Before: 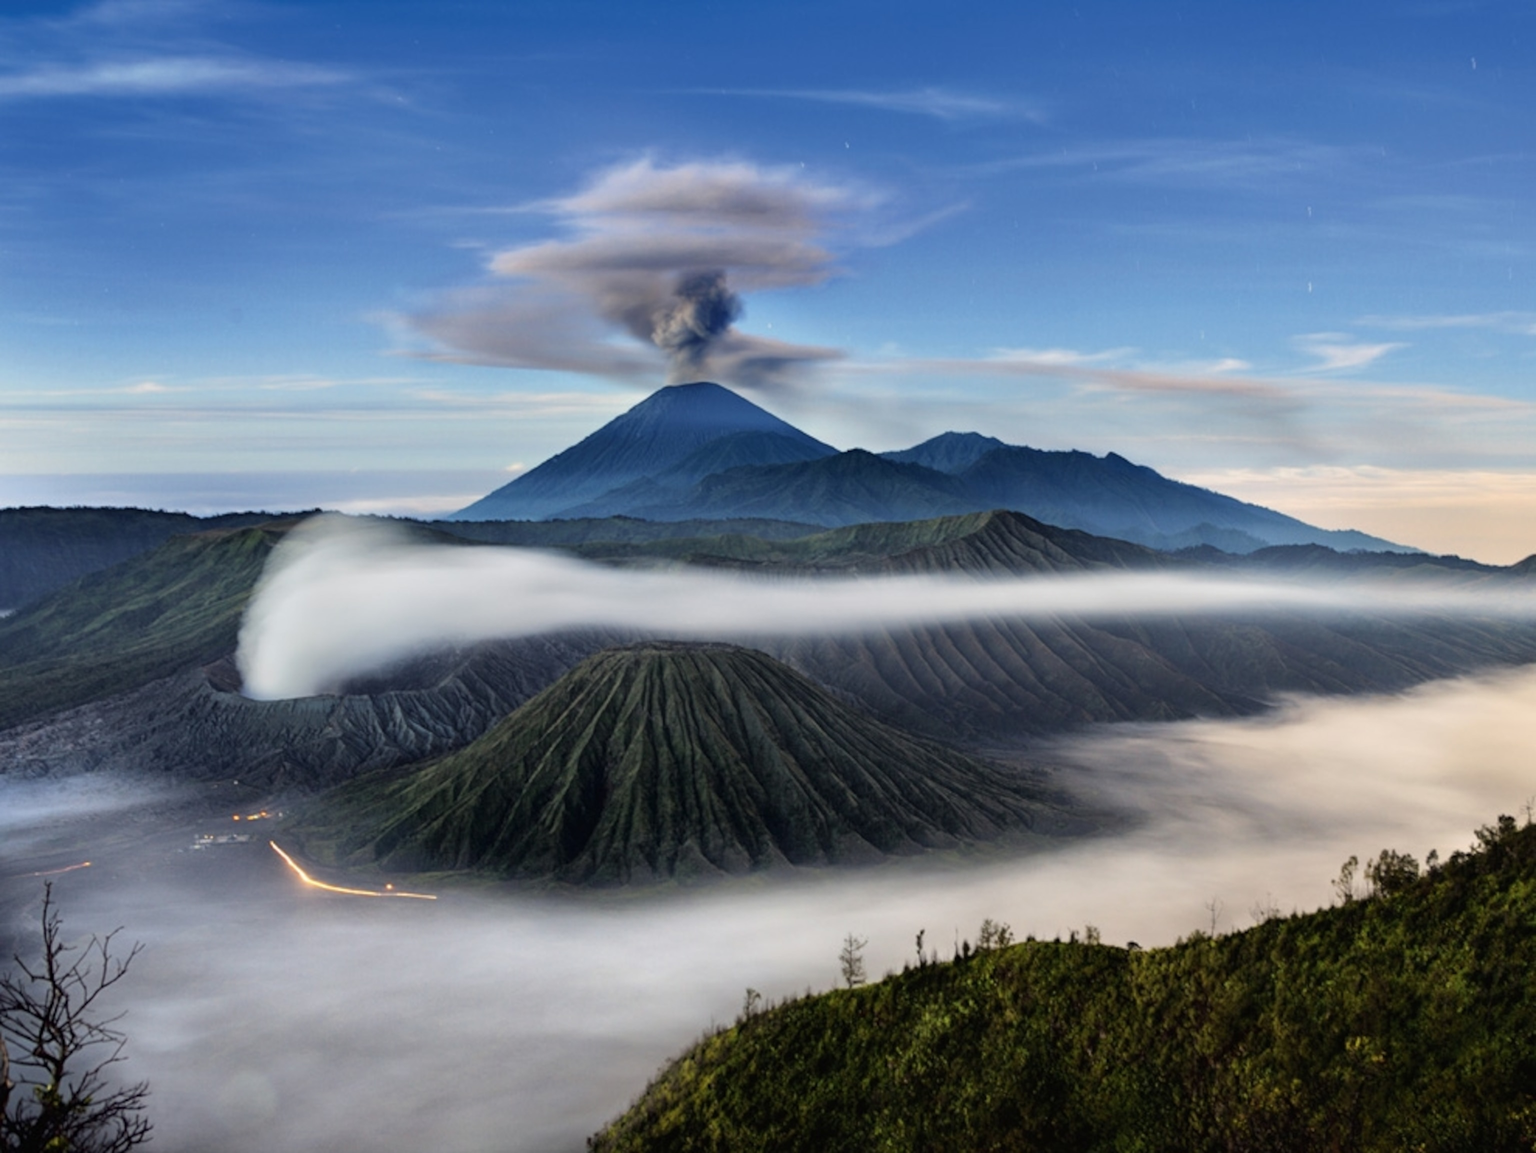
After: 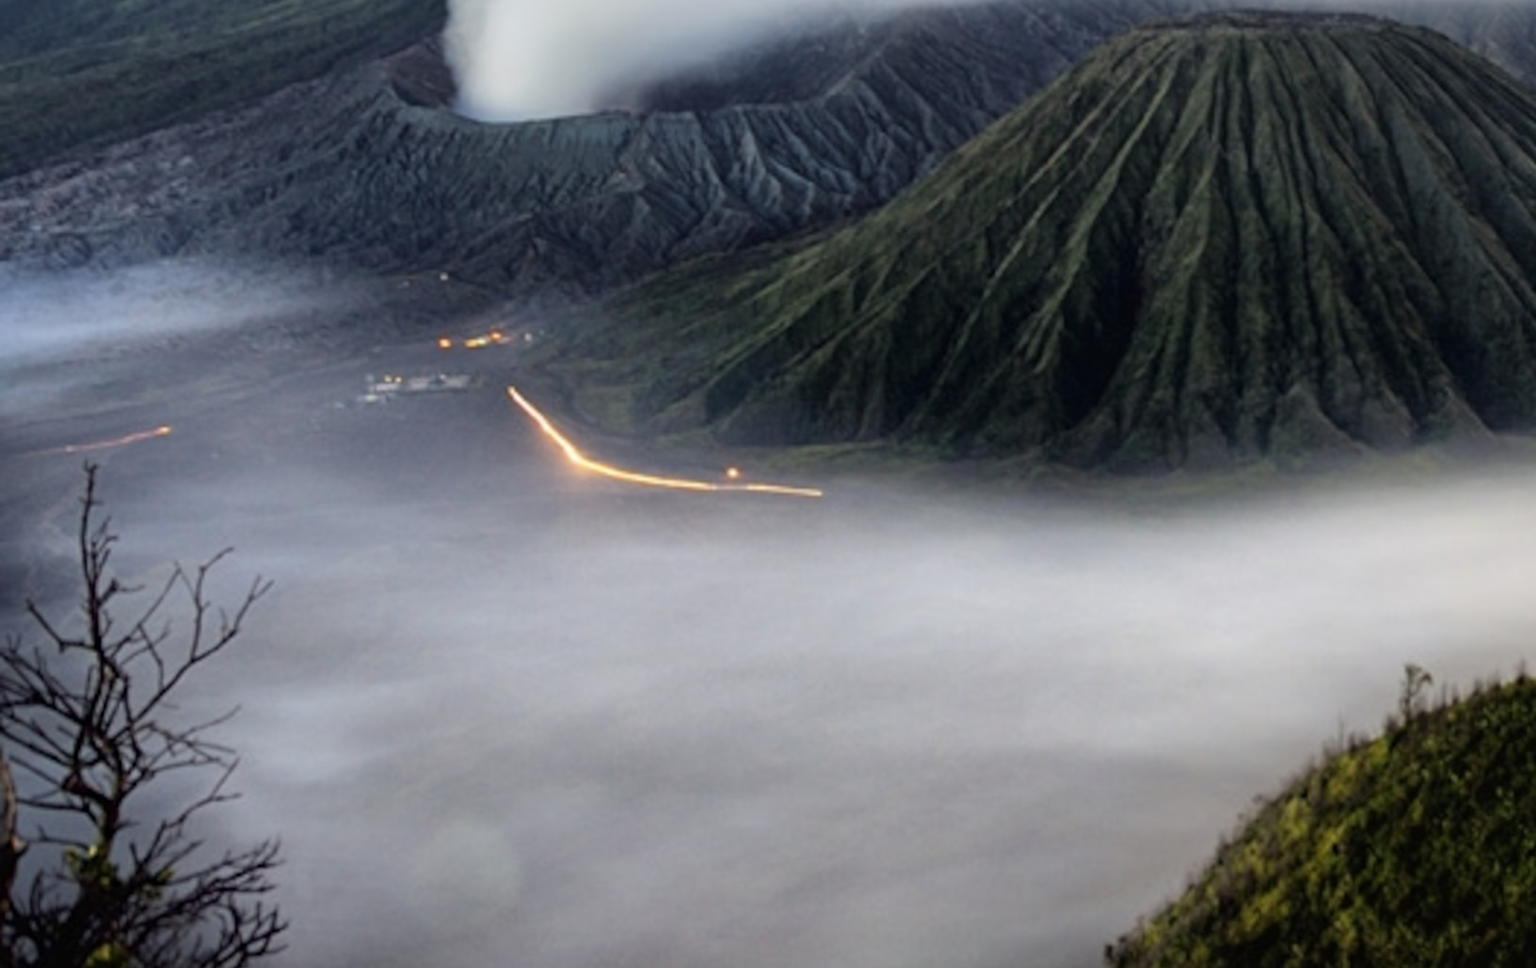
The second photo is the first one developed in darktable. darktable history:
crop and rotate: top 55.152%, right 46.856%, bottom 0.224%
